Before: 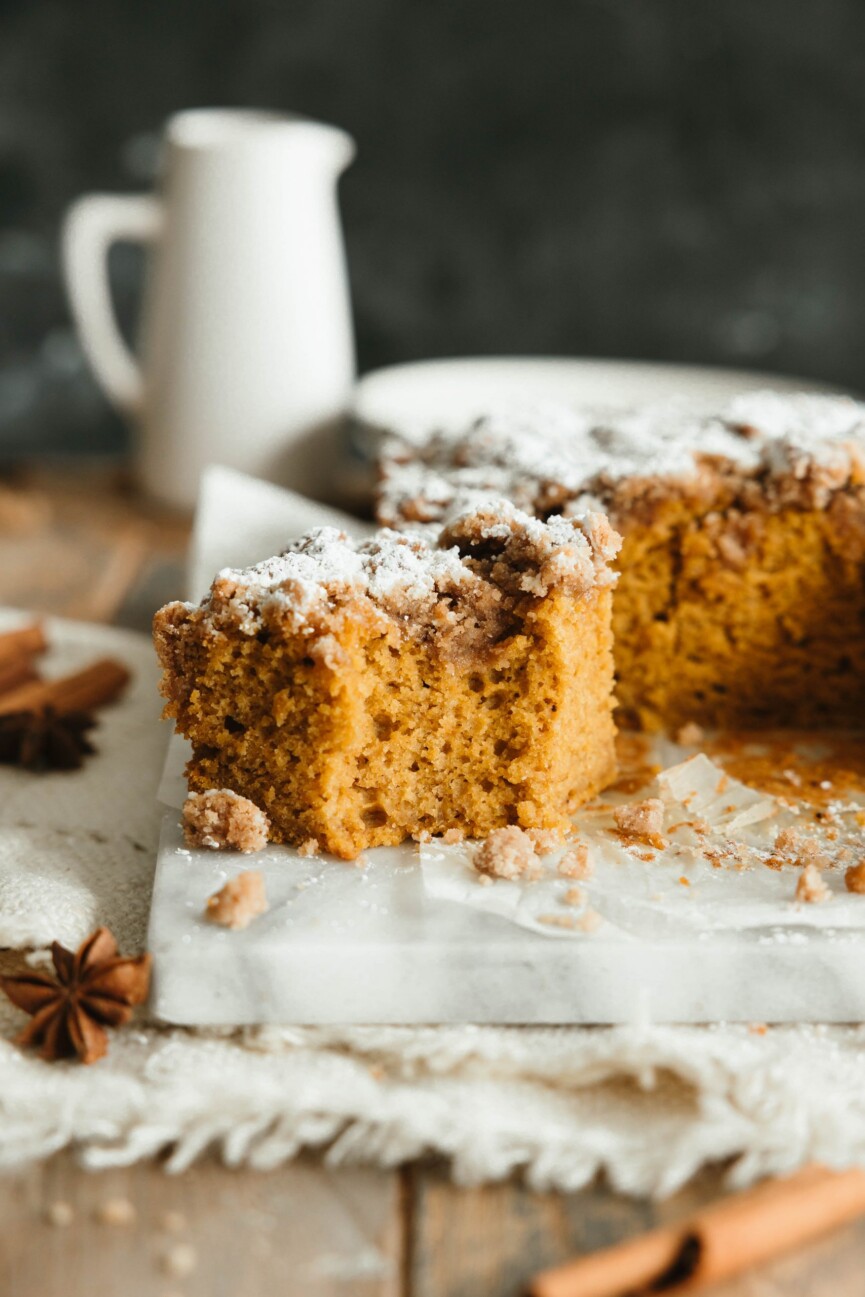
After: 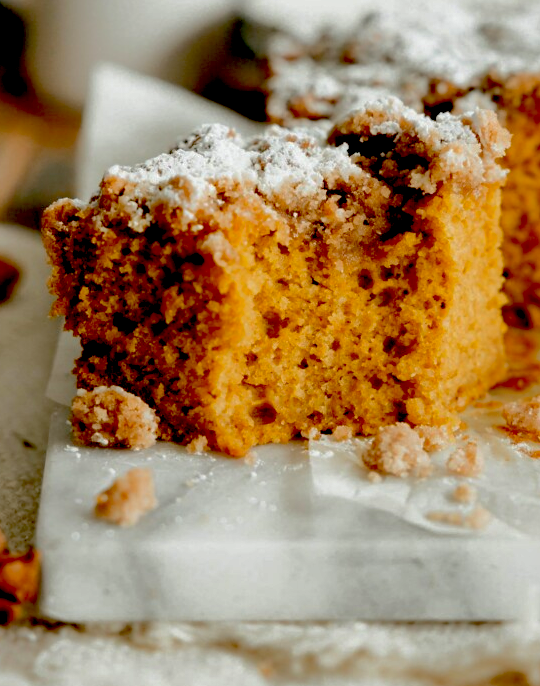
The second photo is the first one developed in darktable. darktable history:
crop: left 12.898%, top 31.076%, right 24.673%, bottom 15.962%
shadows and highlights: shadows 39.37, highlights -59.84
exposure: black level correction 0.056, compensate highlight preservation false
